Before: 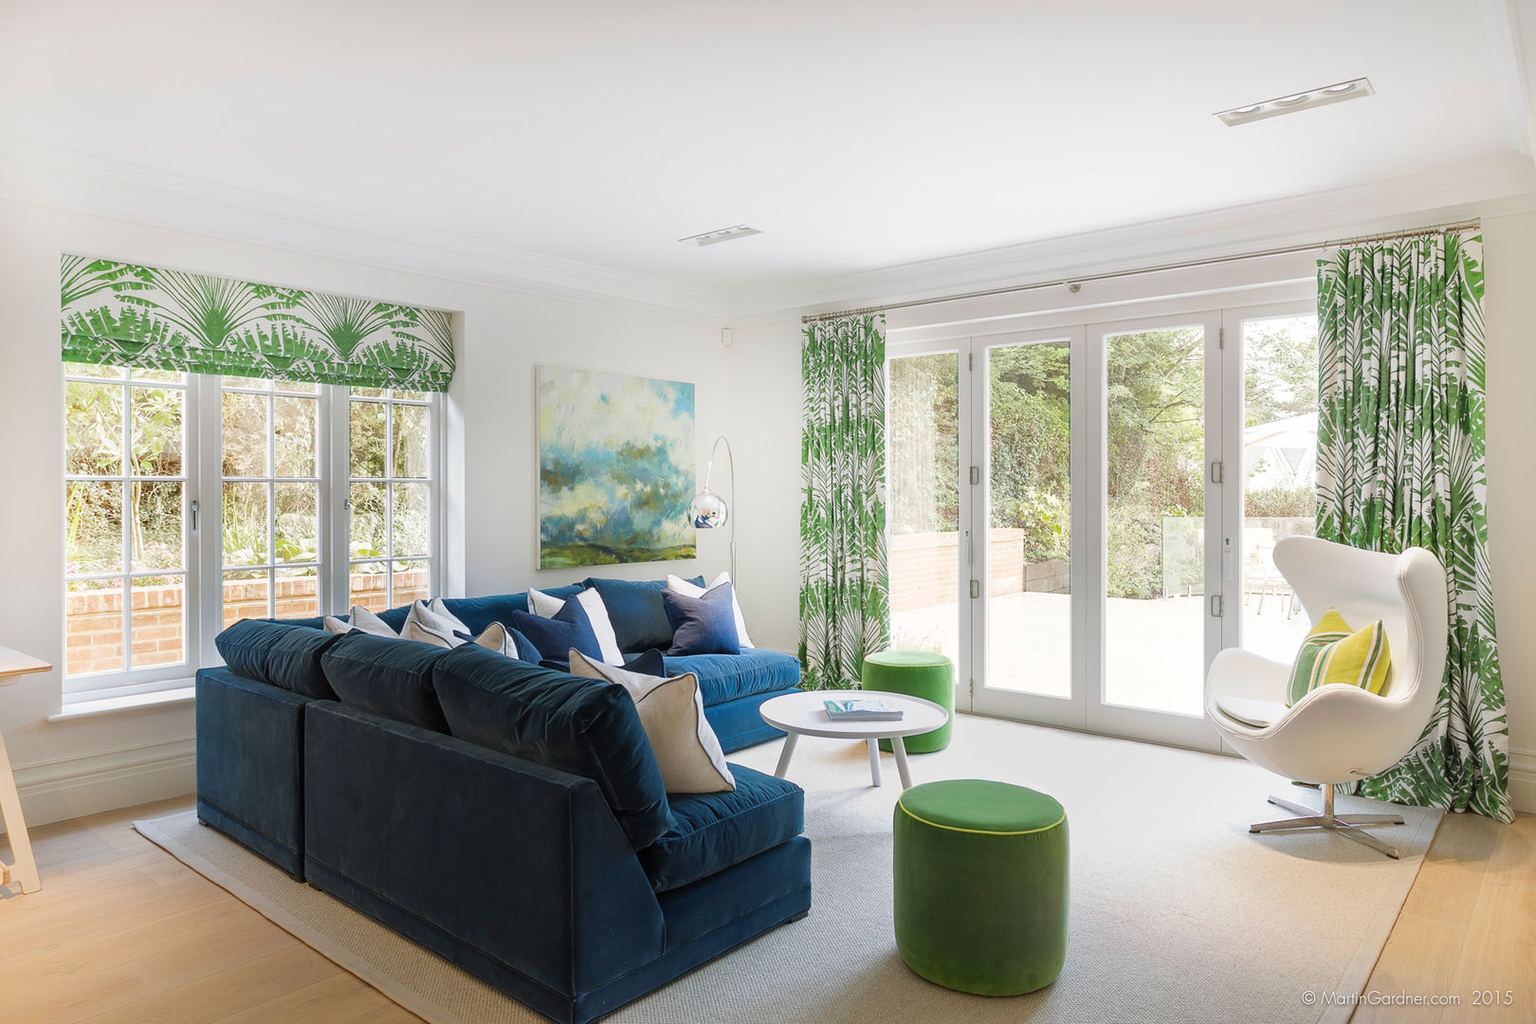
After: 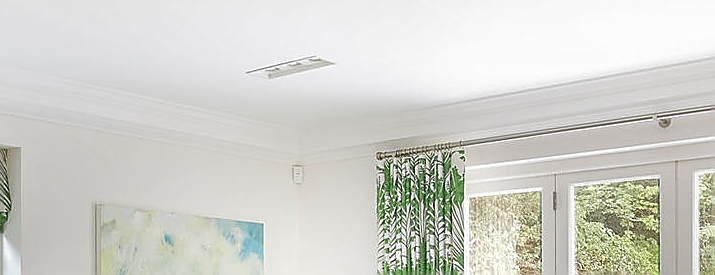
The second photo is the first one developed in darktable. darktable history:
sharpen: radius 1.402, amount 1.252, threshold 0.674
exposure: black level correction -0.005, exposure 0.054 EV, compensate highlight preservation false
crop: left 28.978%, top 16.801%, right 26.842%, bottom 57.667%
local contrast: highlights 99%, shadows 87%, detail 160%, midtone range 0.2
